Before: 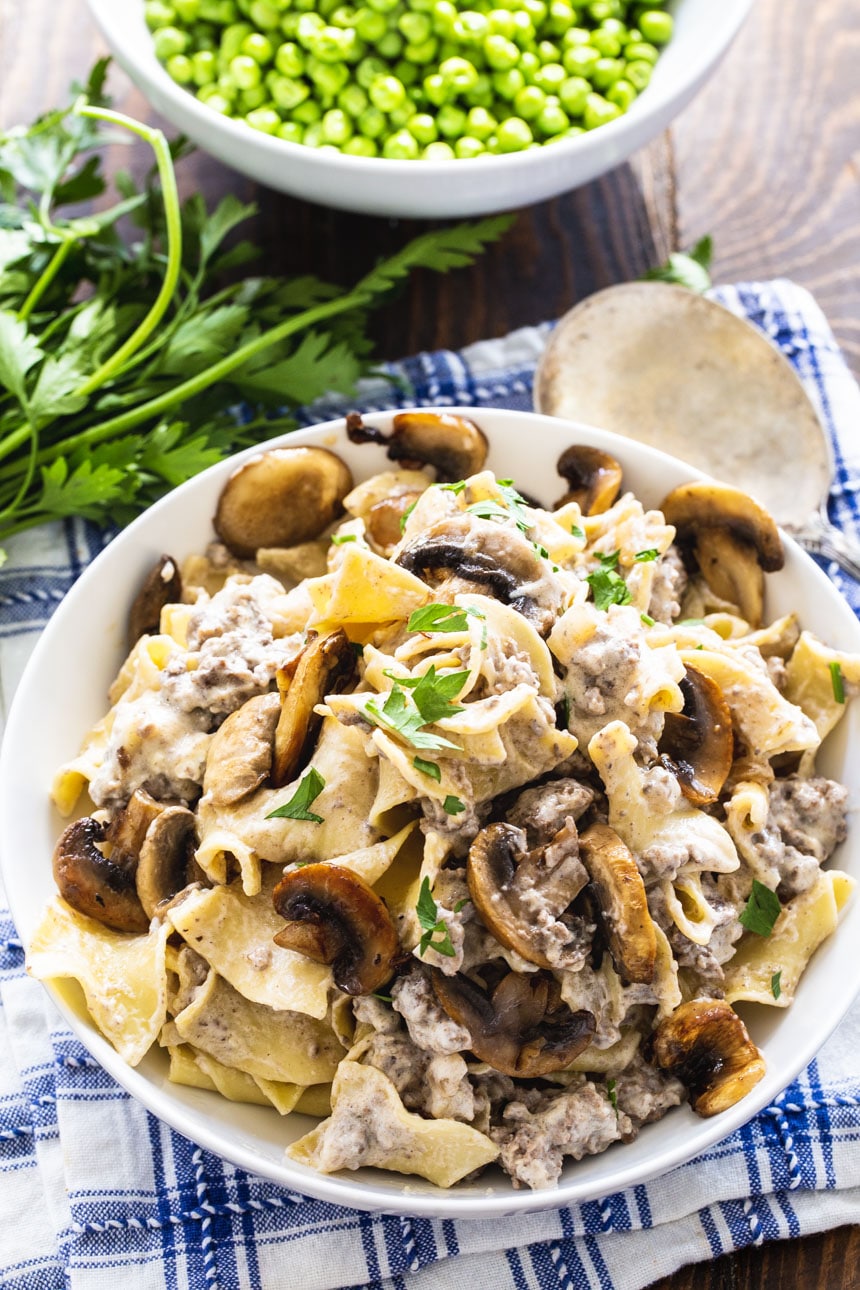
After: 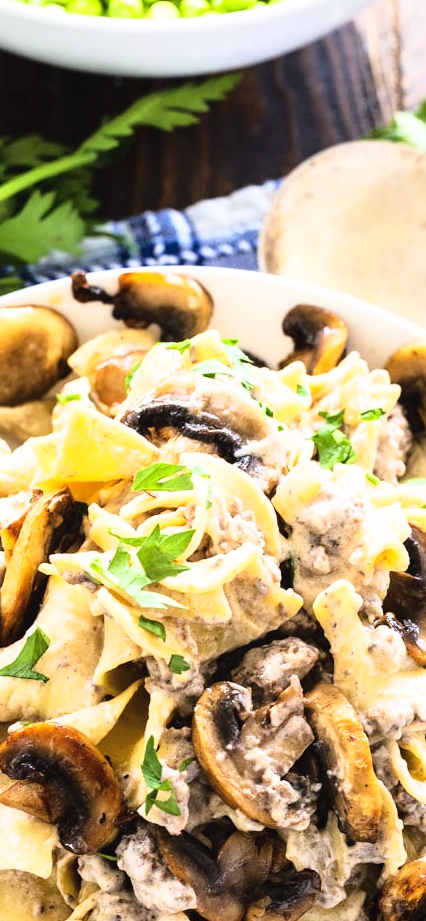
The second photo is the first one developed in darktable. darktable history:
base curve: curves: ch0 [(0, 0) (0.028, 0.03) (0.121, 0.232) (0.46, 0.748) (0.859, 0.968) (1, 1)]
crop: left 32.075%, top 10.976%, right 18.355%, bottom 17.596%
